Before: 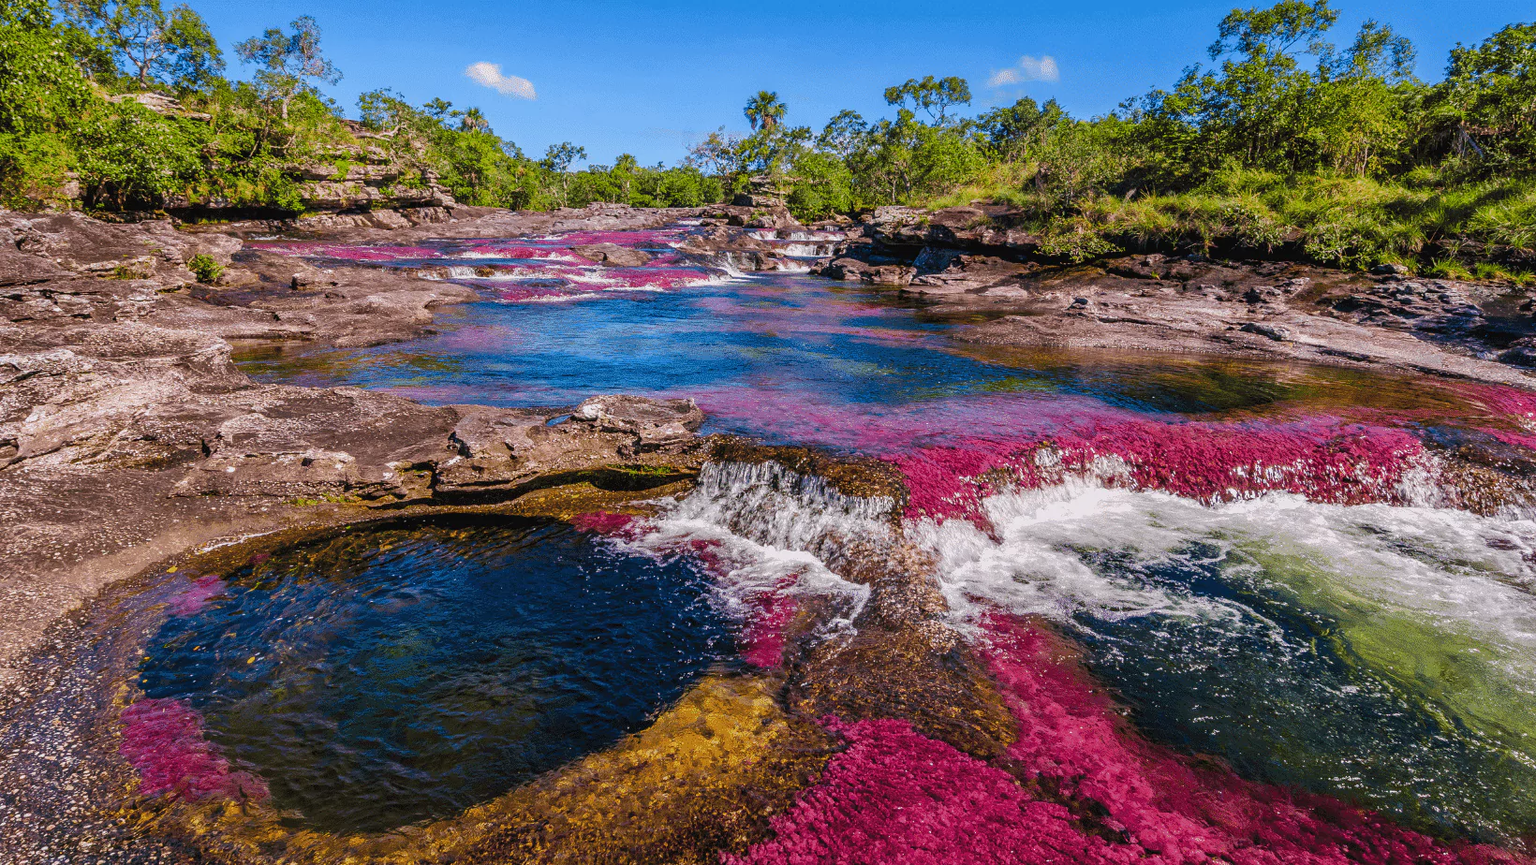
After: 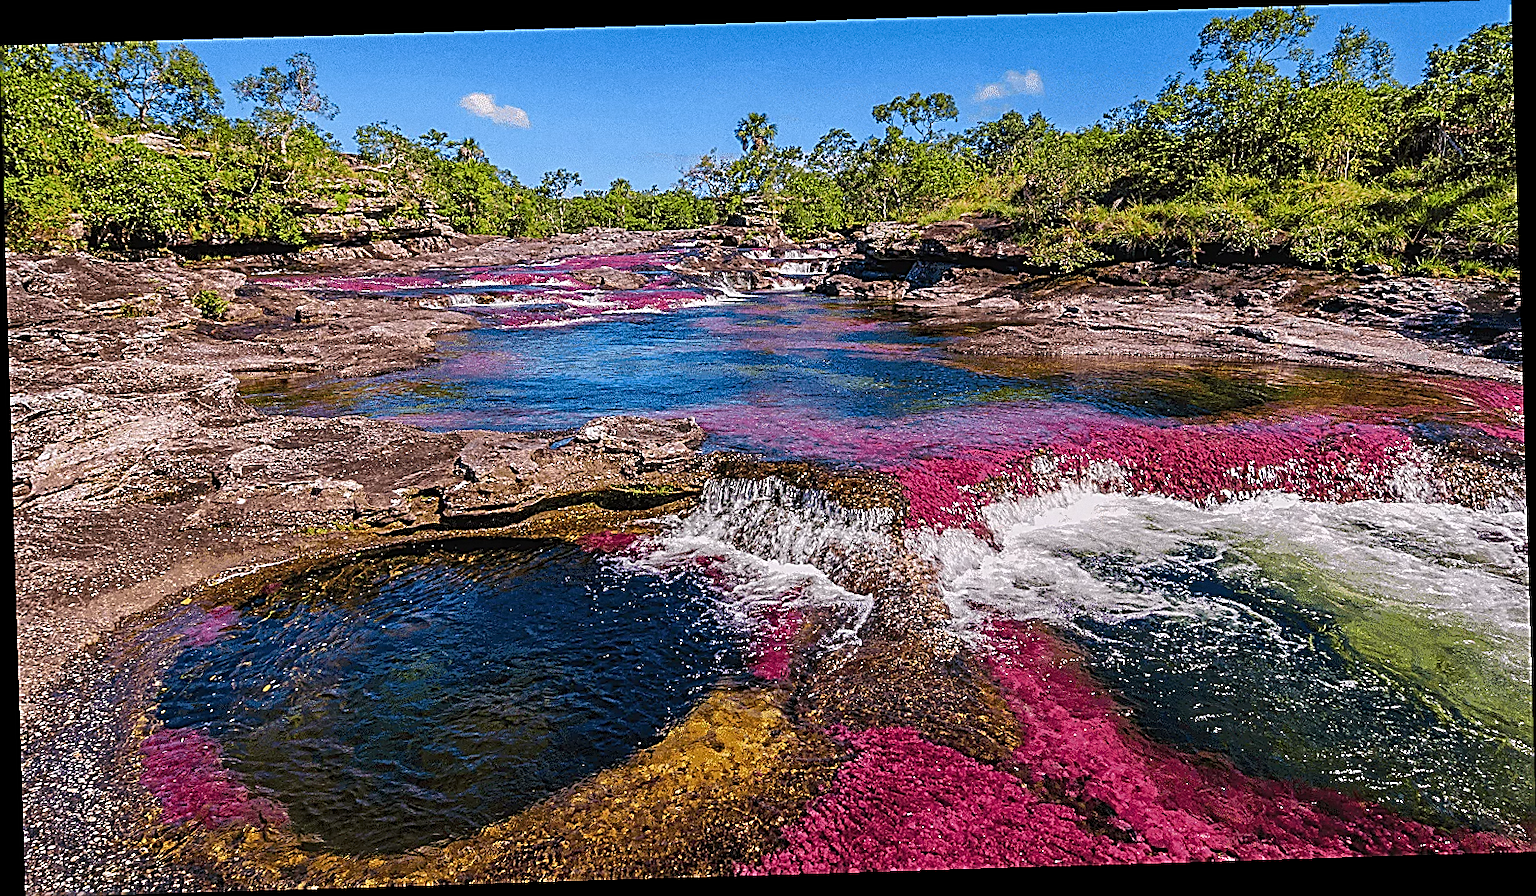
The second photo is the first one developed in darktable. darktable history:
grain: coarseness 0.09 ISO
sharpen: amount 1.861
rotate and perspective: rotation -1.75°, automatic cropping off
